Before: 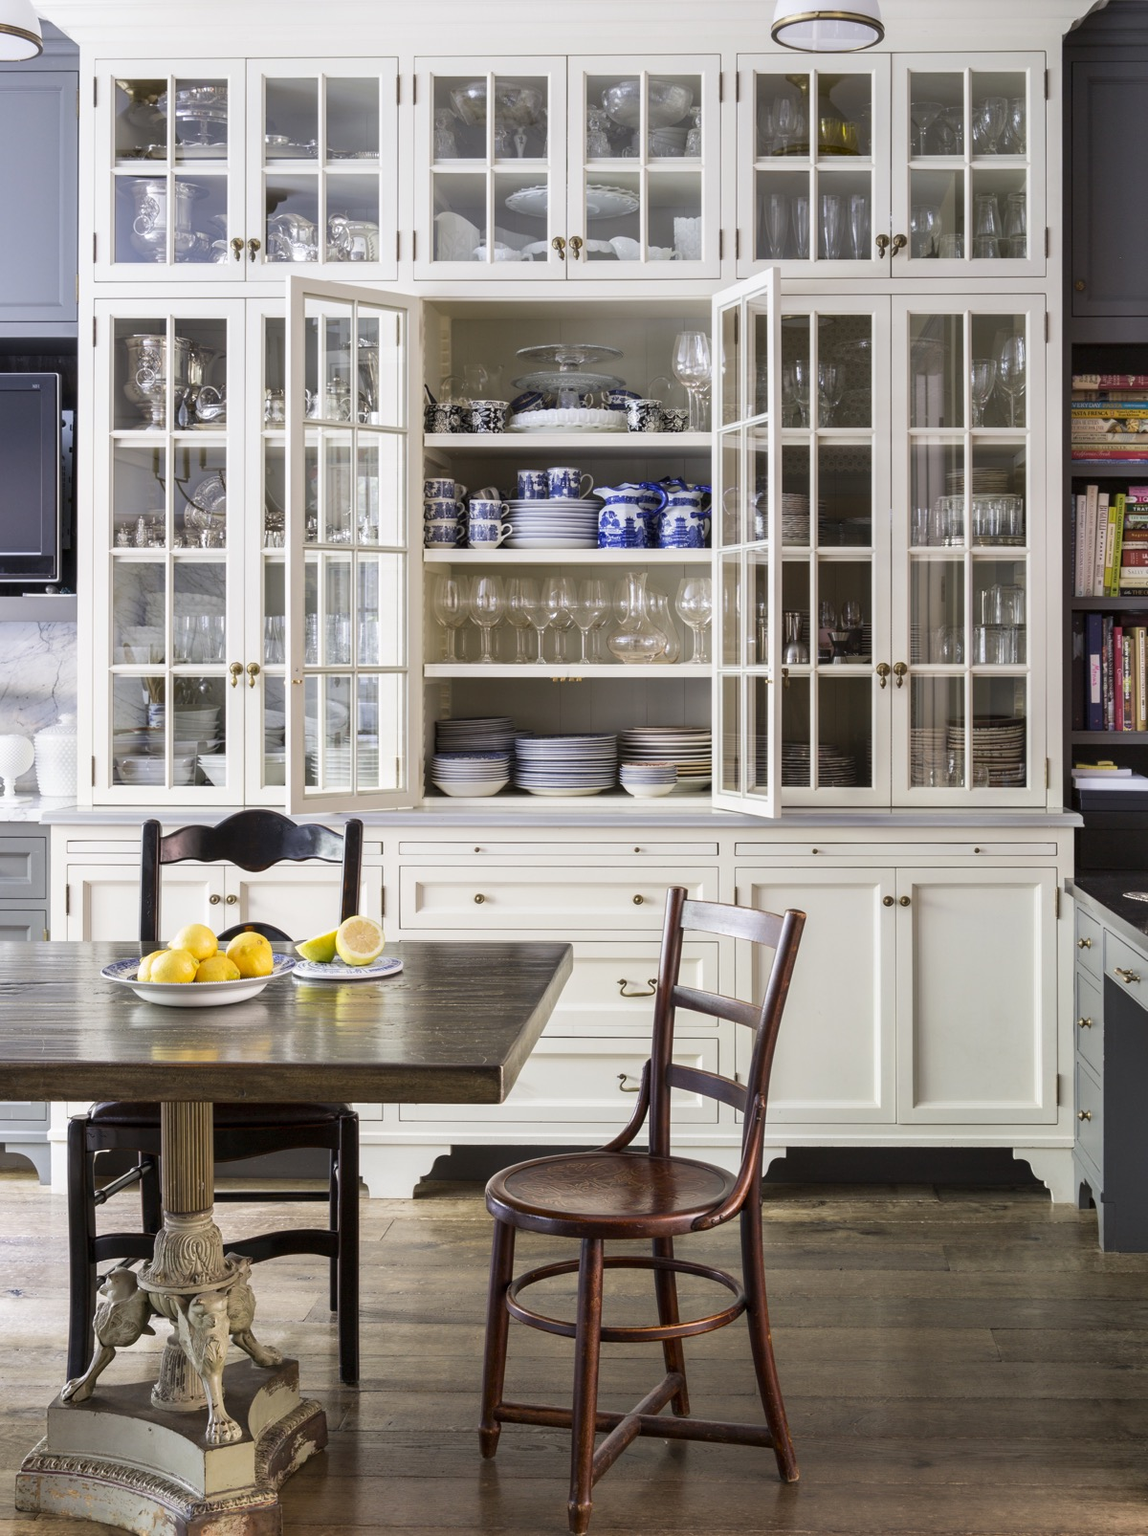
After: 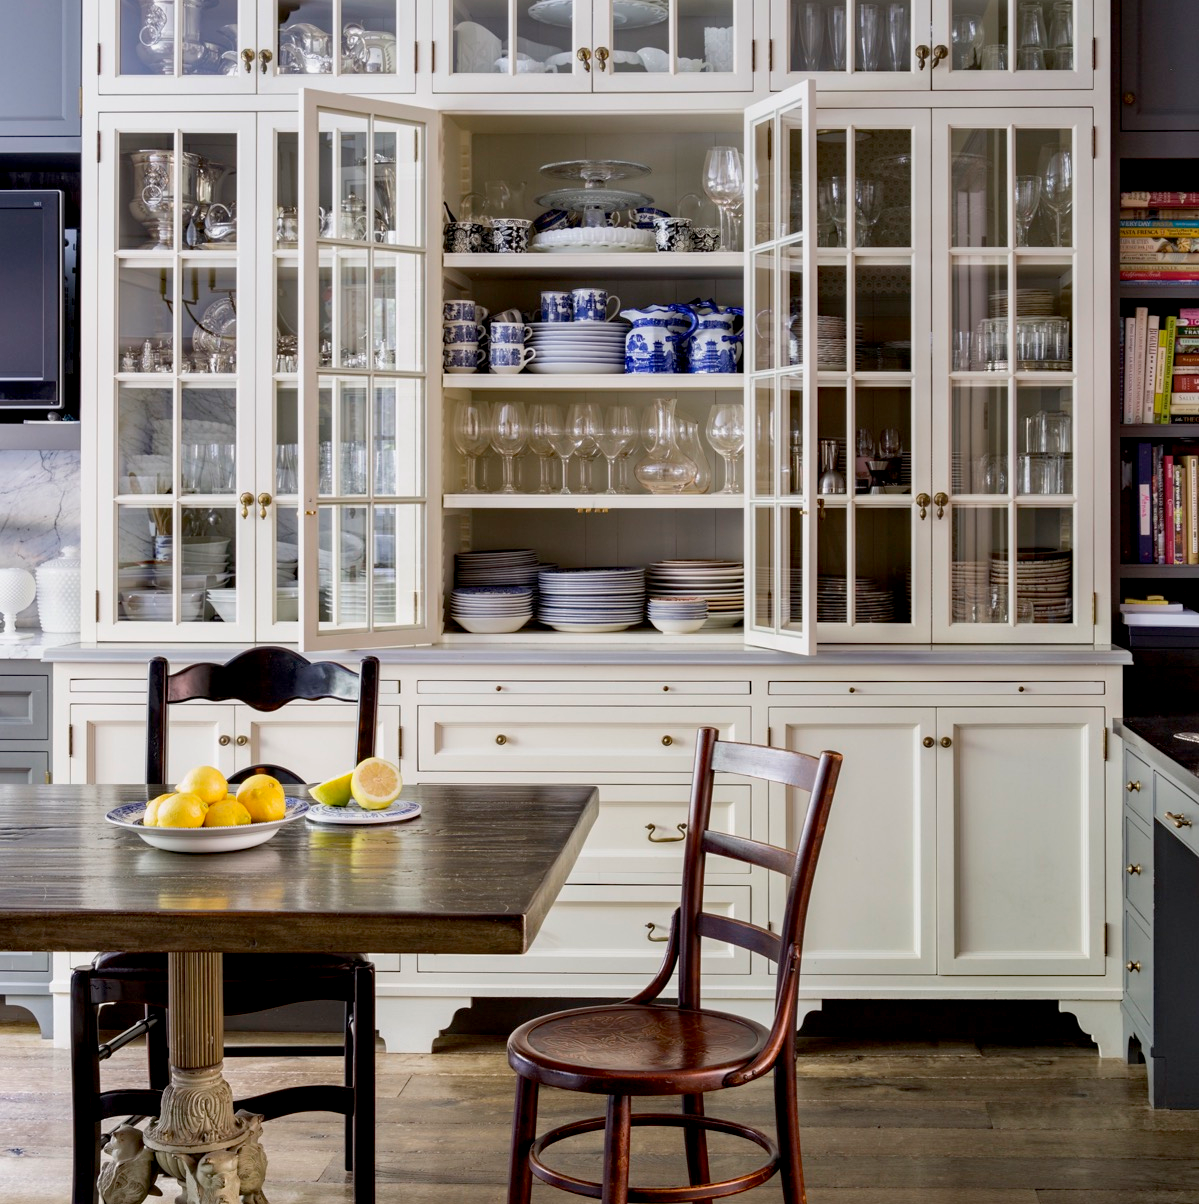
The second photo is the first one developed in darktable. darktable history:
haze removal: compatibility mode true, adaptive false
crop and rotate: top 12.5%, bottom 12.5%
exposure: black level correction 0.009, exposure -0.159 EV, compensate highlight preservation false
